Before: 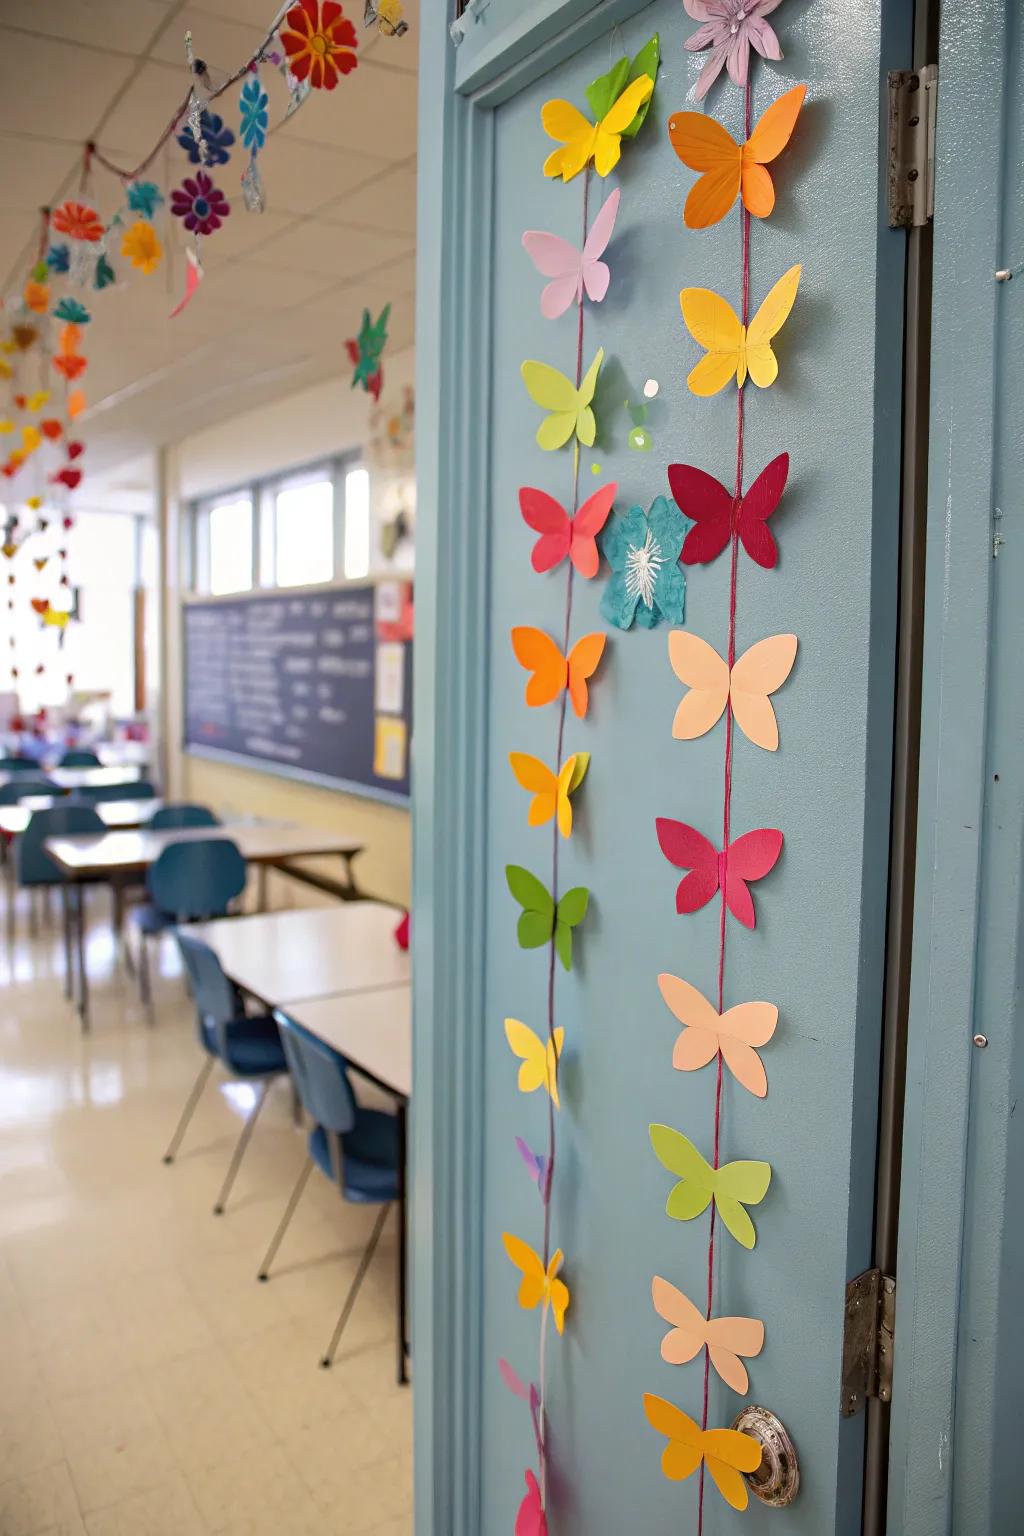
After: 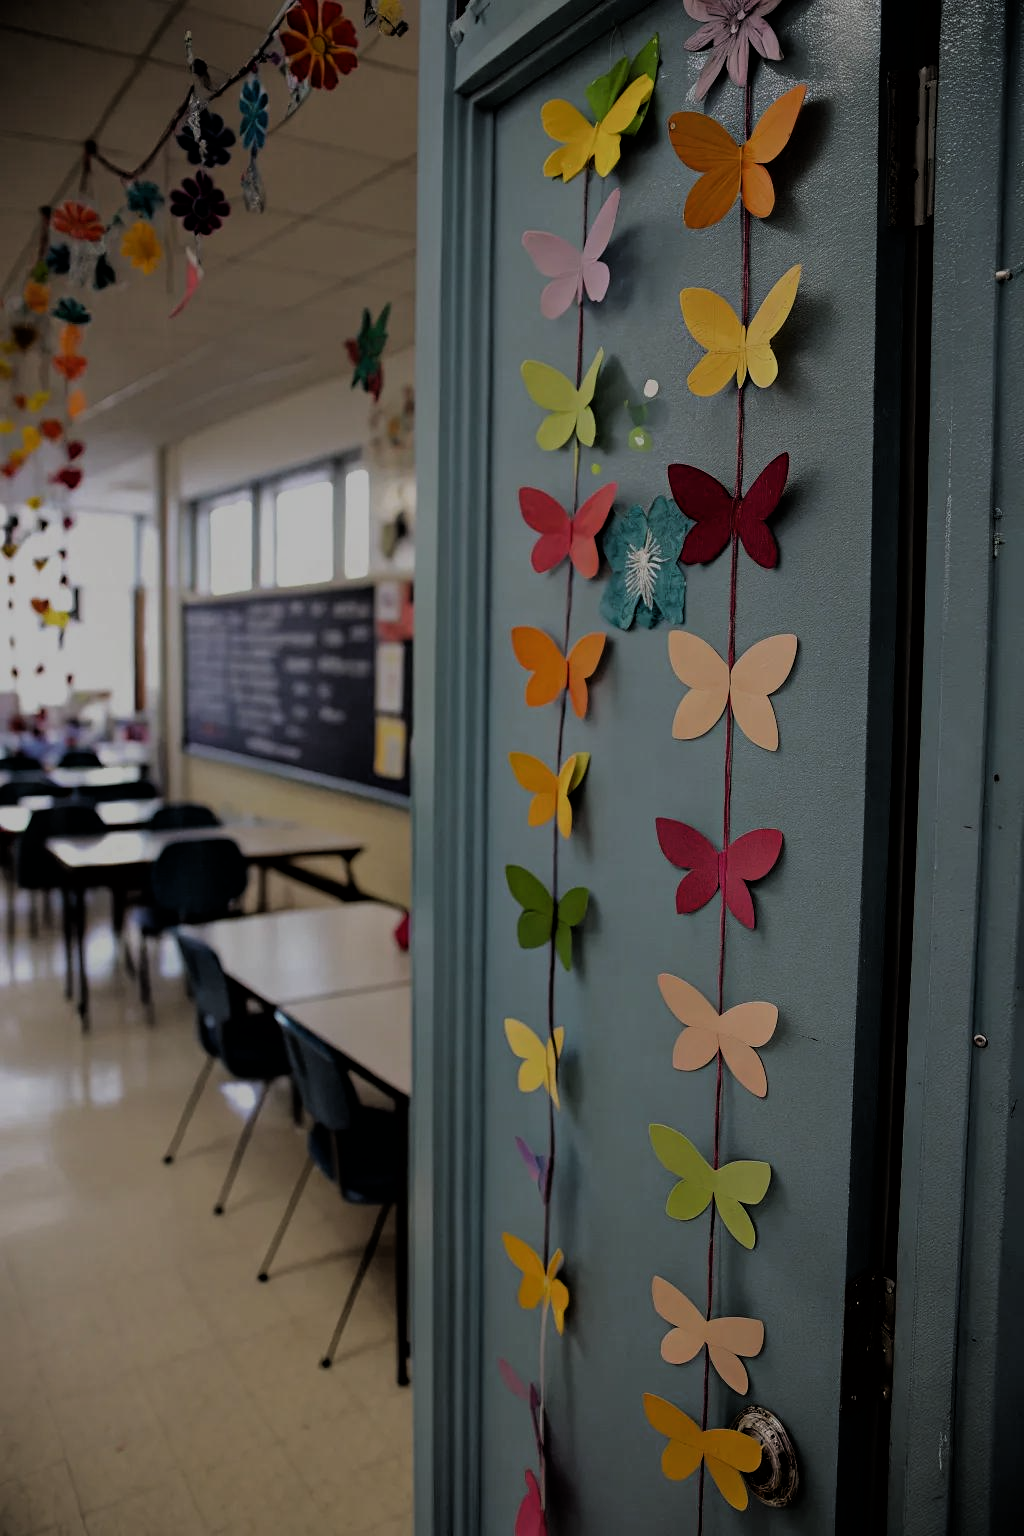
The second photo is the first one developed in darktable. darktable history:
exposure: exposure -1.468 EV, compensate highlight preservation false
filmic rgb: black relative exposure -3.63 EV, white relative exposure 2.16 EV, hardness 3.62
